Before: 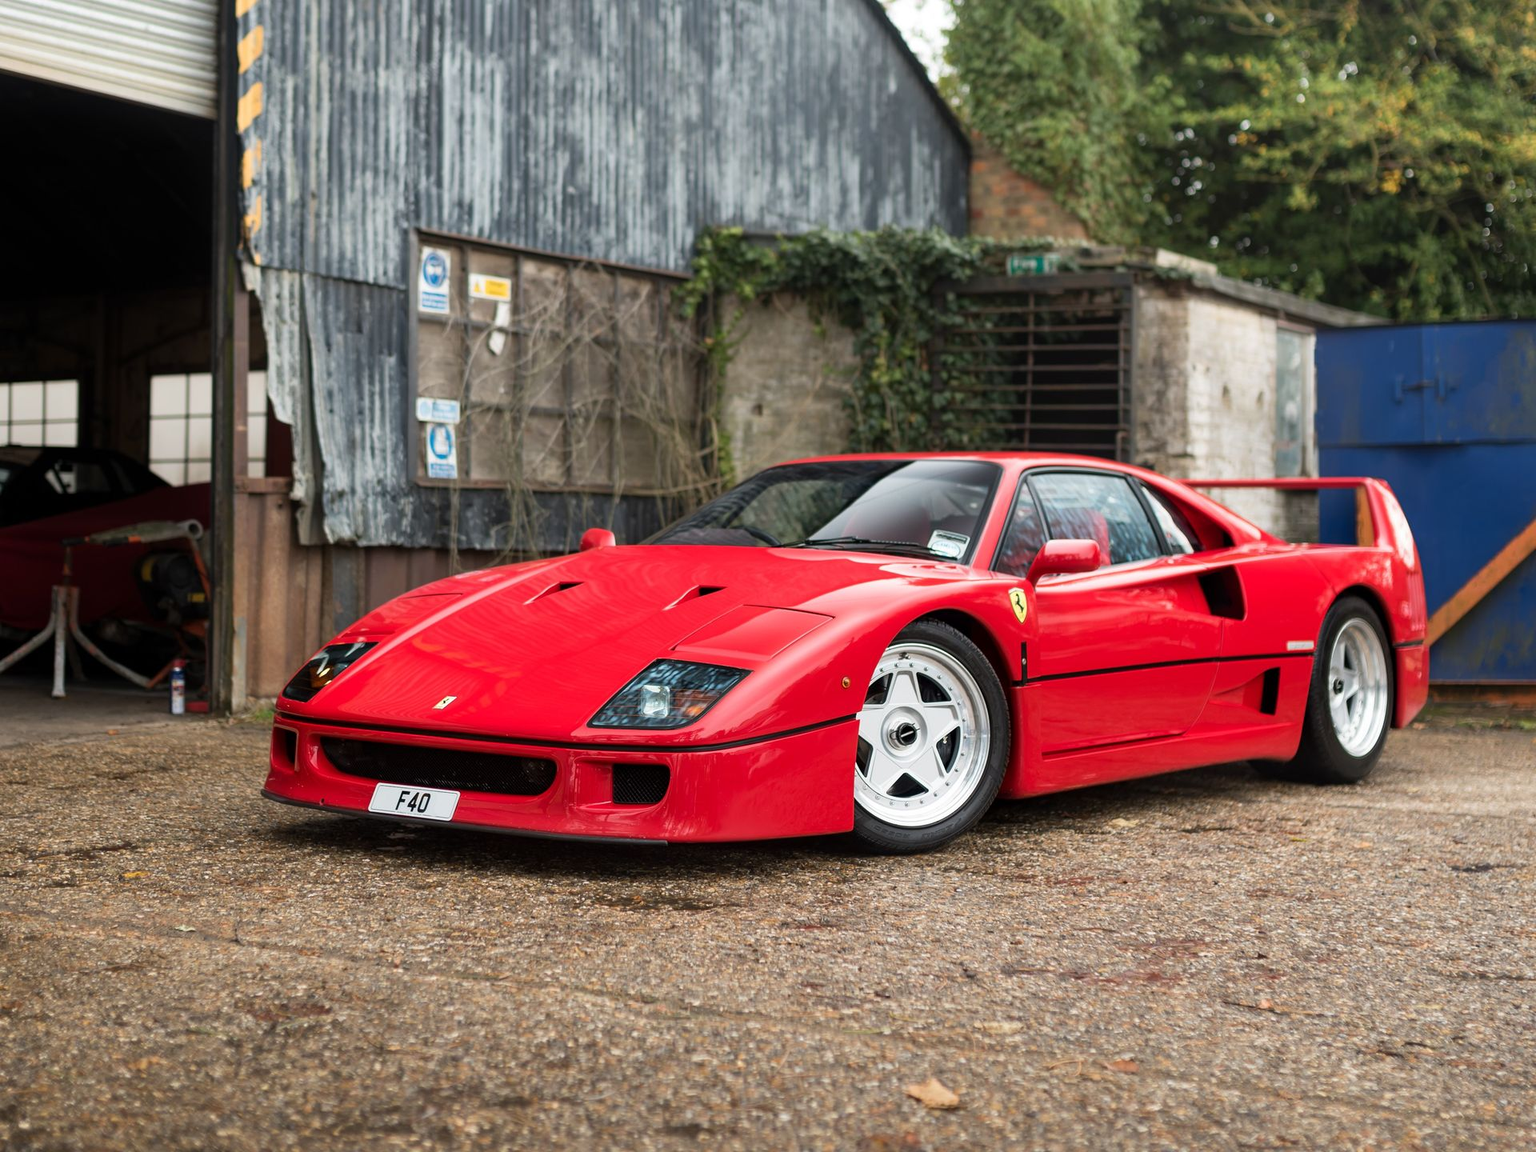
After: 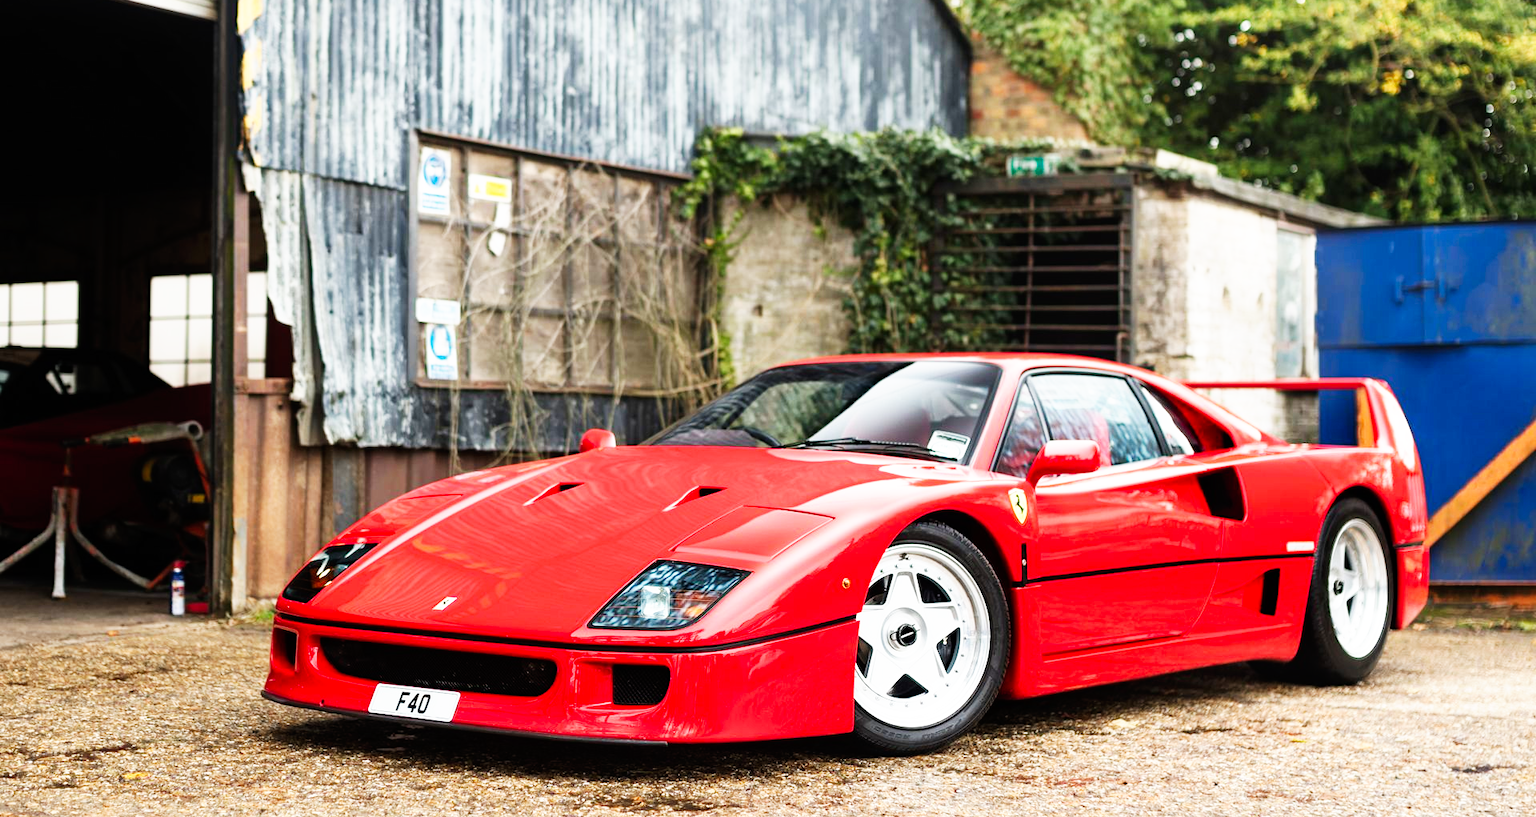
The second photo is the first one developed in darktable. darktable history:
base curve: curves: ch0 [(0, 0) (0.007, 0.004) (0.027, 0.03) (0.046, 0.07) (0.207, 0.54) (0.442, 0.872) (0.673, 0.972) (1, 1)], preserve colors none
crop and rotate: top 8.638%, bottom 20.359%
